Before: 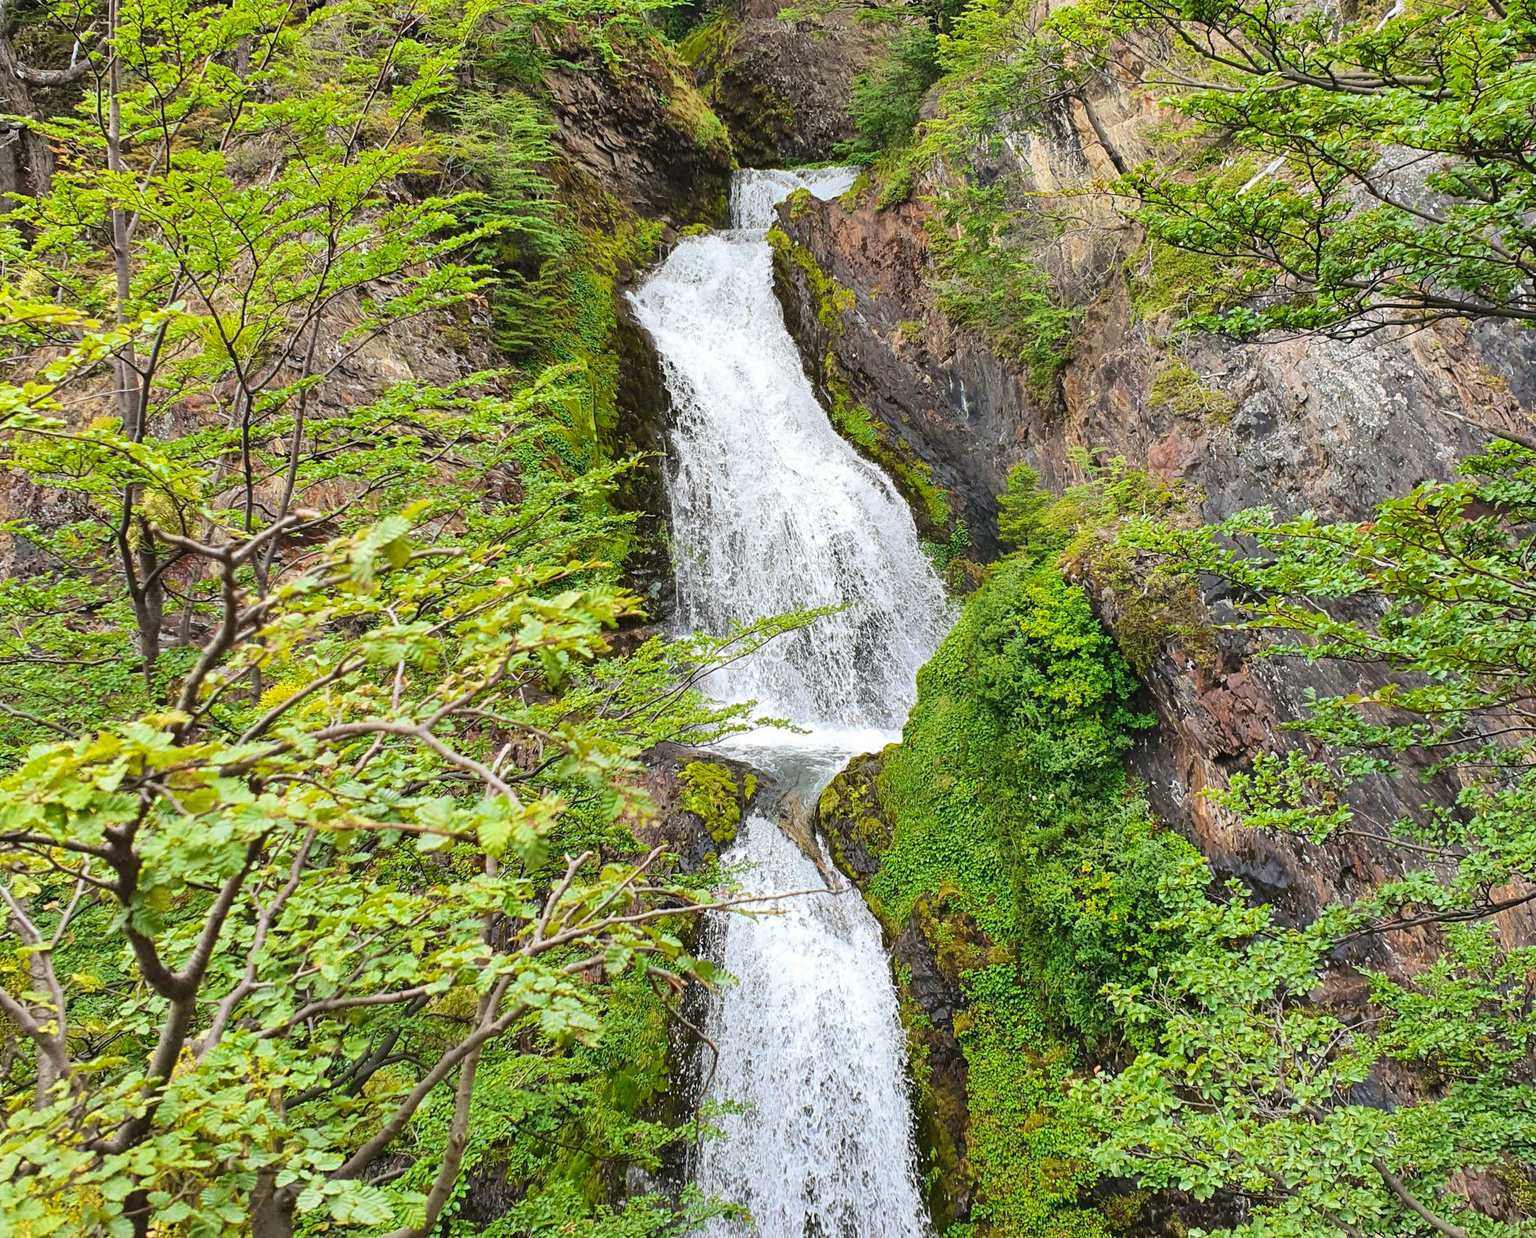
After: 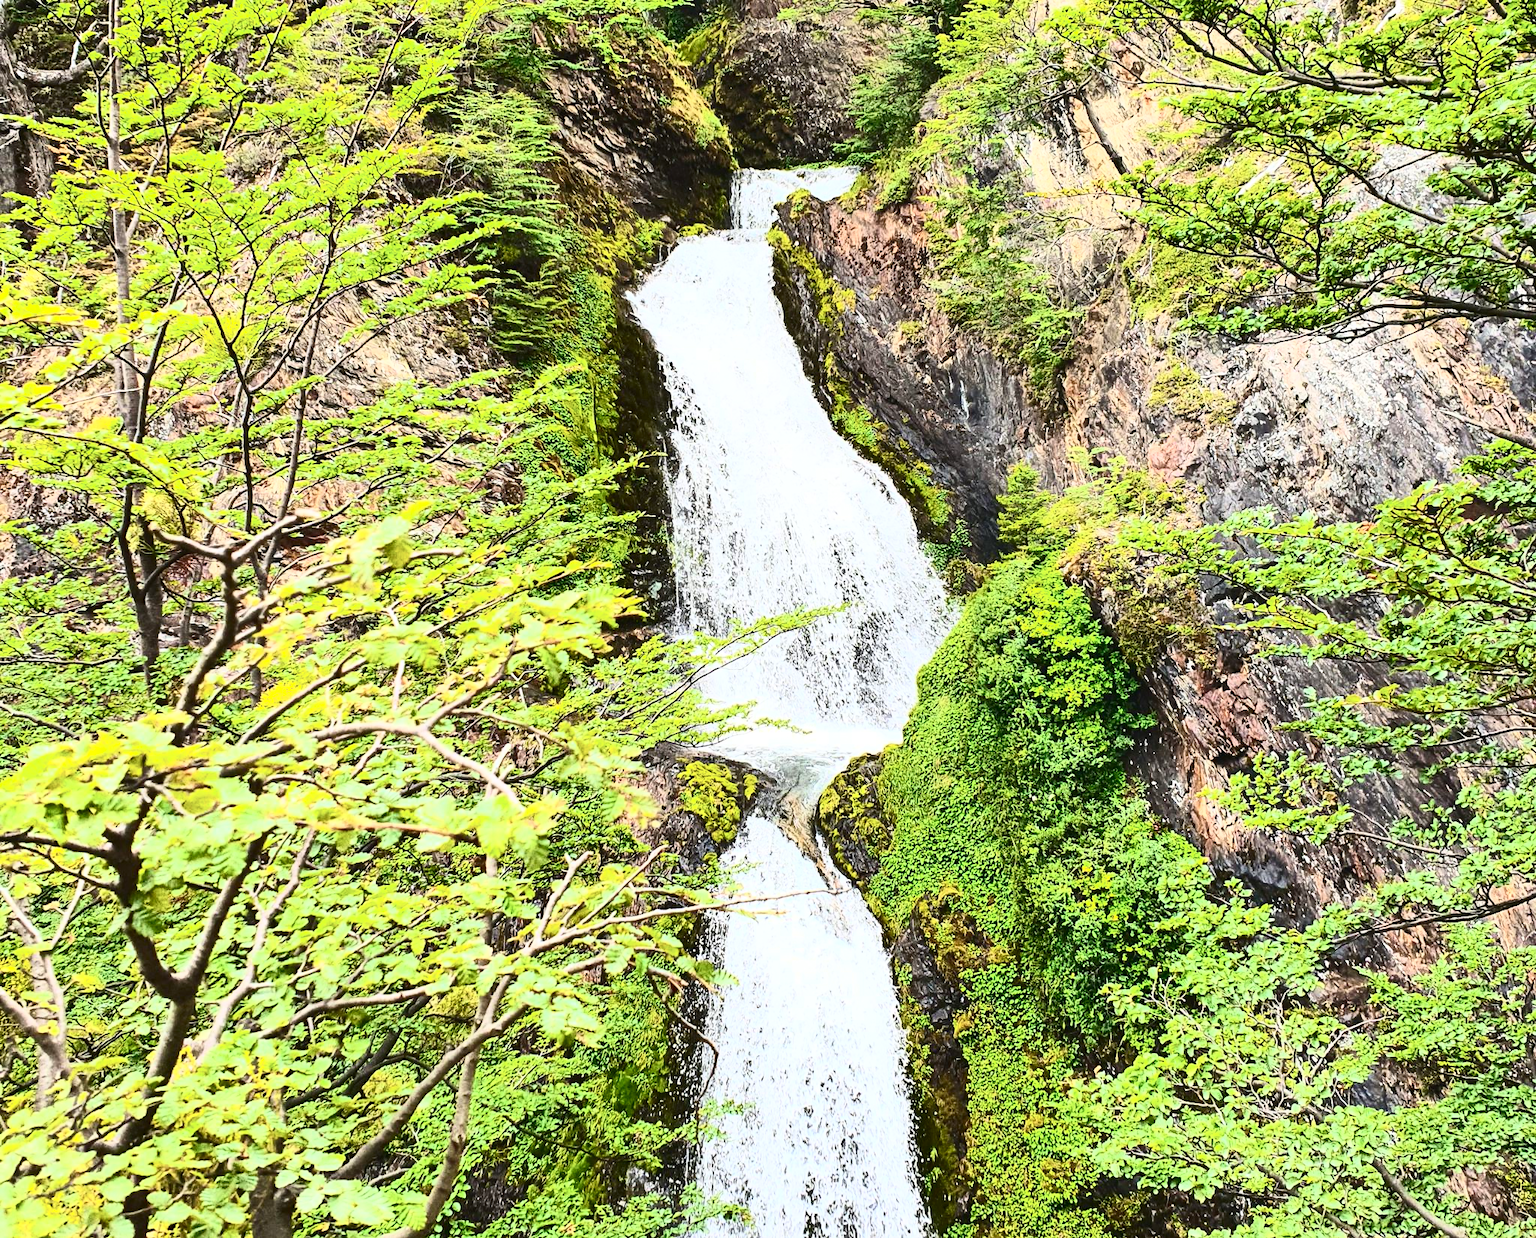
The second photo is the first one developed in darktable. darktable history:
contrast brightness saturation: contrast 0.618, brightness 0.335, saturation 0.144
